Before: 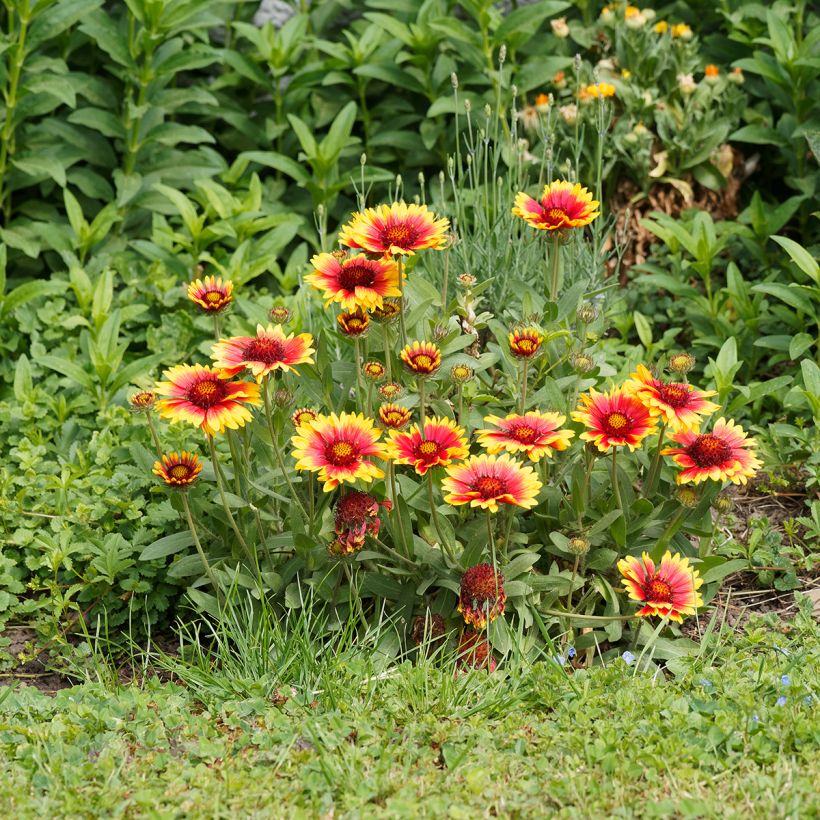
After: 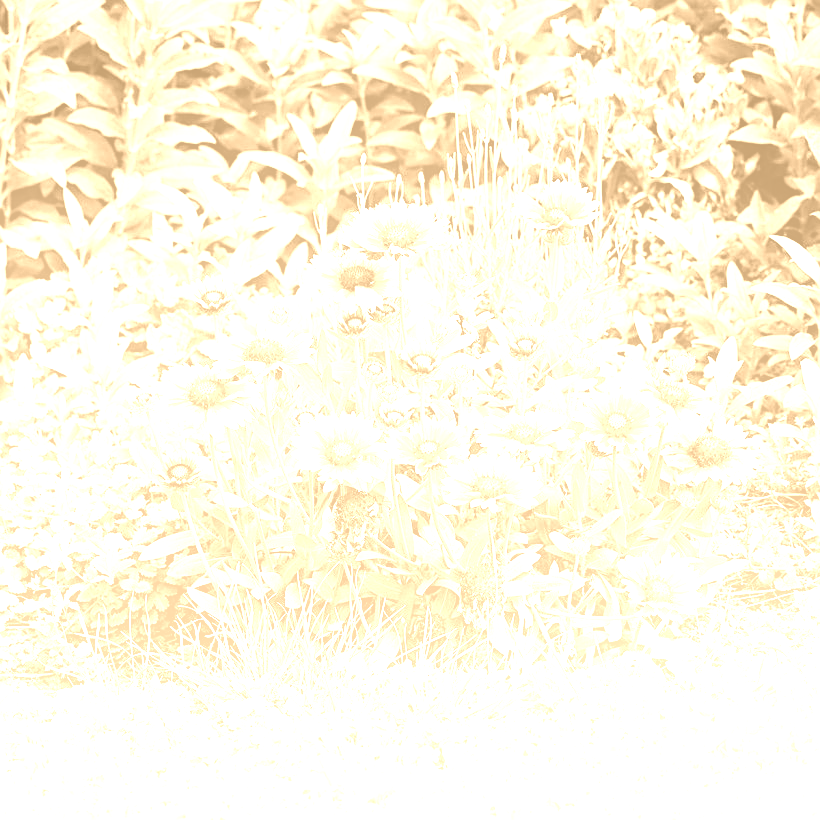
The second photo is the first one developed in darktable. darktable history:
base curve: curves: ch0 [(0, 0) (0.007, 0.004) (0.027, 0.03) (0.046, 0.07) (0.207, 0.54) (0.442, 0.872) (0.673, 0.972) (1, 1)], preserve colors none
sharpen: on, module defaults
colorize: hue 28.8°, source mix 100%
bloom: size 38%, threshold 95%, strength 30%
color balance rgb: shadows lift › chroma 1%, shadows lift › hue 113°, highlights gain › chroma 0.2%, highlights gain › hue 333°, perceptual saturation grading › global saturation 20%, perceptual saturation grading › highlights -50%, perceptual saturation grading › shadows 25%, contrast -10%
